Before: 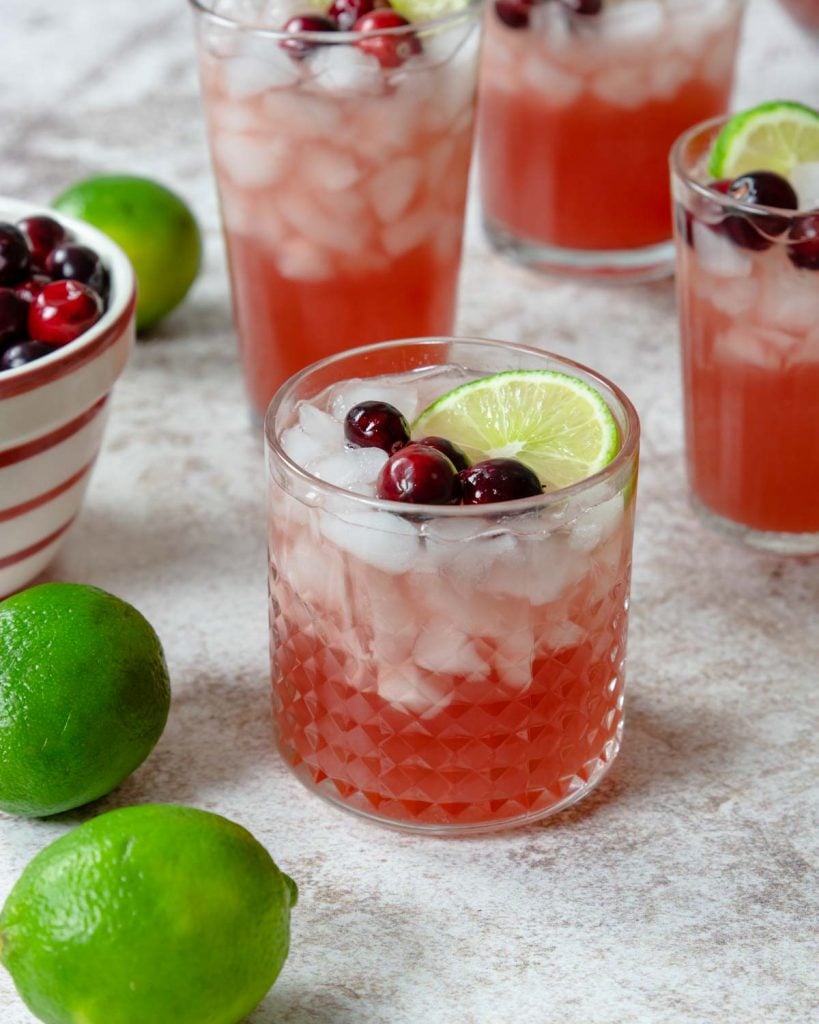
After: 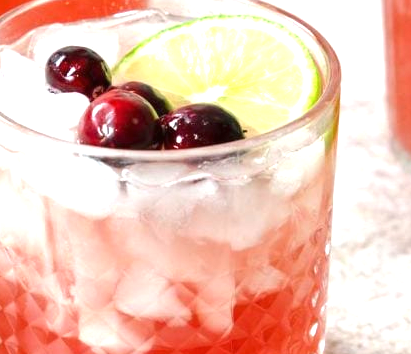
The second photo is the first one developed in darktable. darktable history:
exposure: black level correction 0, exposure 1.2 EV, compensate exposure bias true, compensate highlight preservation false
rotate and perspective: automatic cropping original format, crop left 0, crop top 0
crop: left 36.607%, top 34.735%, right 13.146%, bottom 30.611%
